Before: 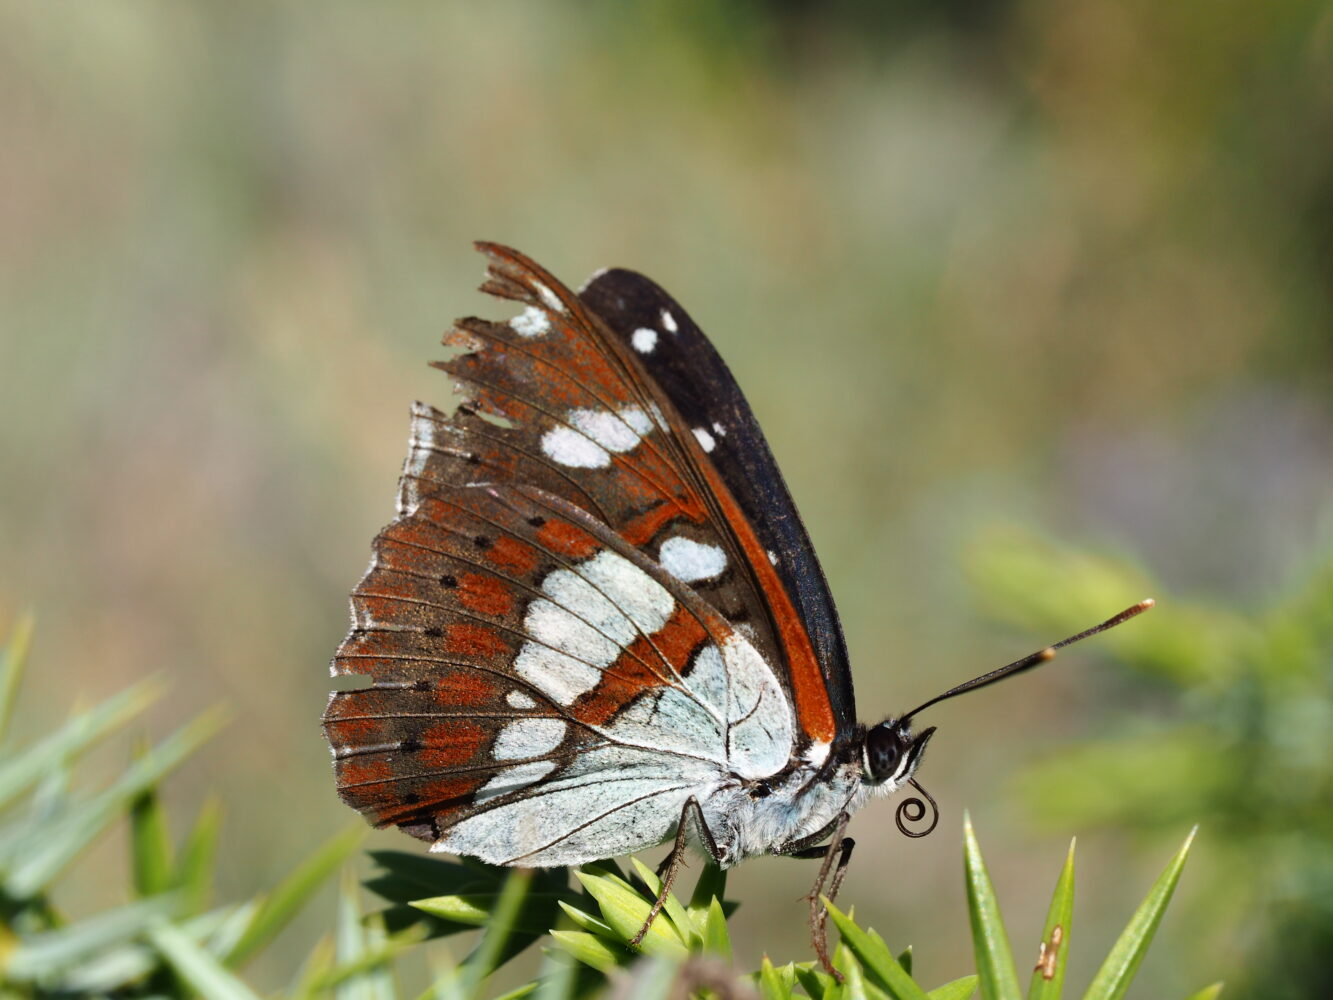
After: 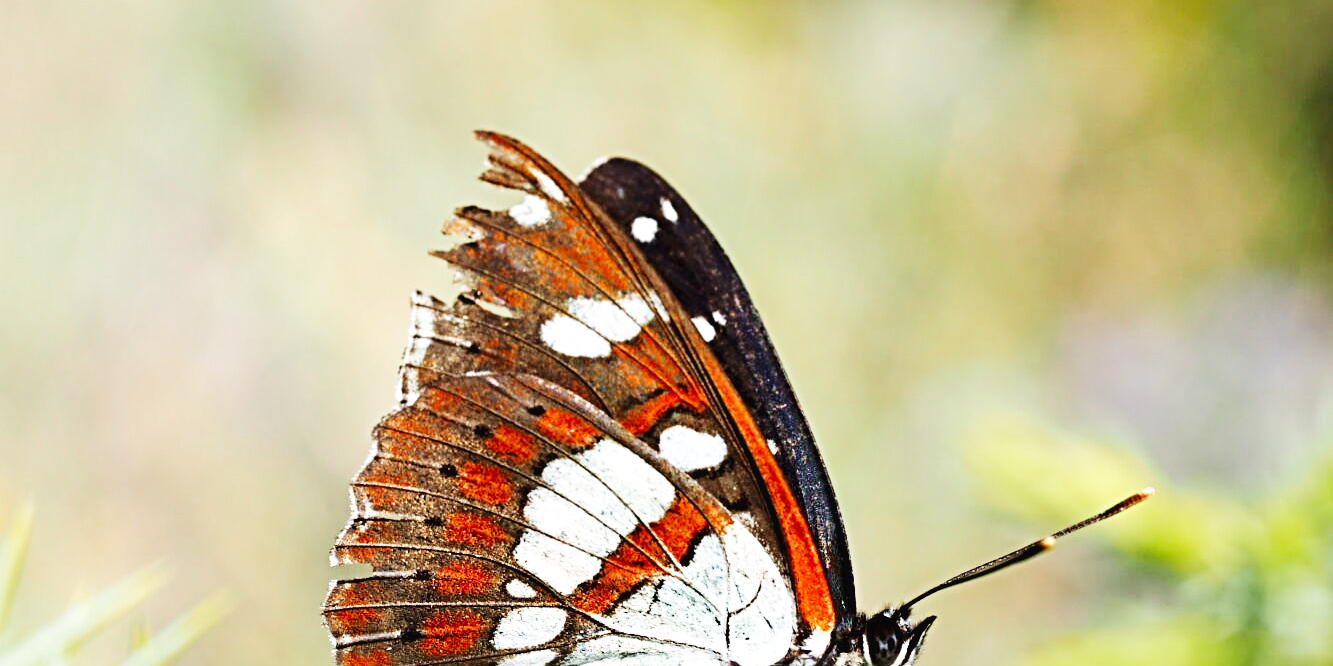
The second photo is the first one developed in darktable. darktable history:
base curve: curves: ch0 [(0, 0.003) (0.001, 0.002) (0.006, 0.004) (0.02, 0.022) (0.048, 0.086) (0.094, 0.234) (0.162, 0.431) (0.258, 0.629) (0.385, 0.8) (0.548, 0.918) (0.751, 0.988) (1, 1)], preserve colors none
crop: top 11.166%, bottom 22.168%
sharpen: radius 4.883
